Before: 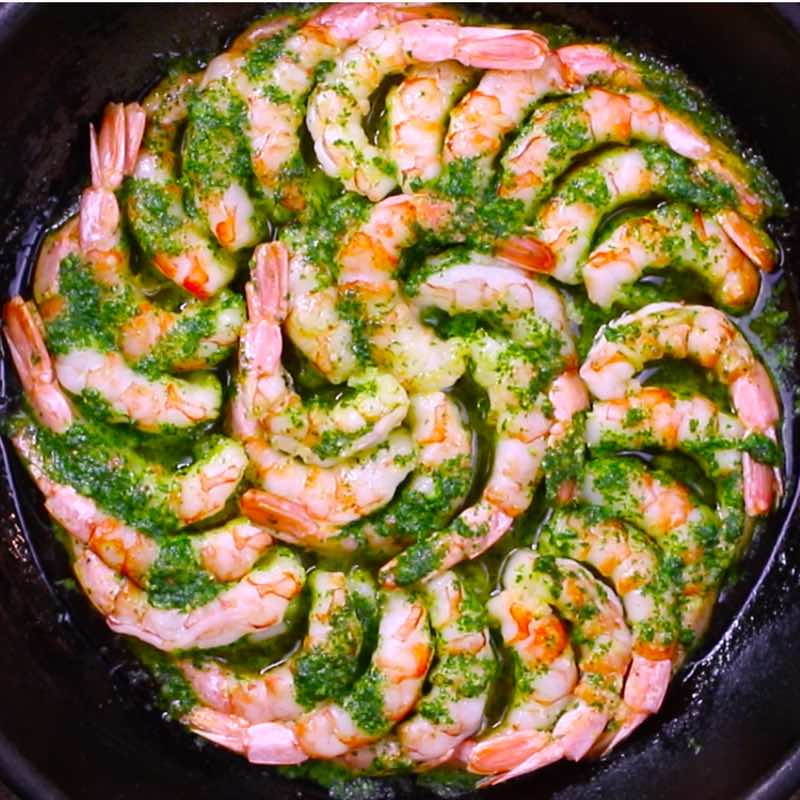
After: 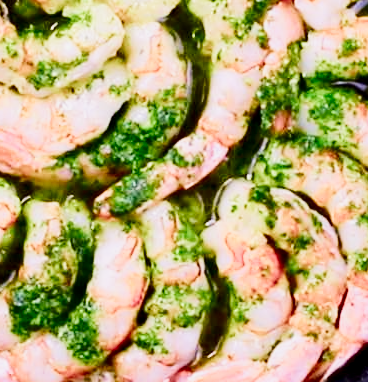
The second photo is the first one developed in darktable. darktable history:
exposure: black level correction 0, exposure 1.1 EV, compensate highlight preservation false
local contrast: highlights 104%, shadows 101%, detail 119%, midtone range 0.2
crop: left 35.728%, top 46.308%, right 18.194%, bottom 5.919%
contrast brightness saturation: contrast 0.241, brightness -0.241, saturation 0.145
filmic rgb: black relative exposure -7.65 EV, white relative exposure 4.56 EV, hardness 3.61, color science v5 (2021), contrast in shadows safe, contrast in highlights safe
